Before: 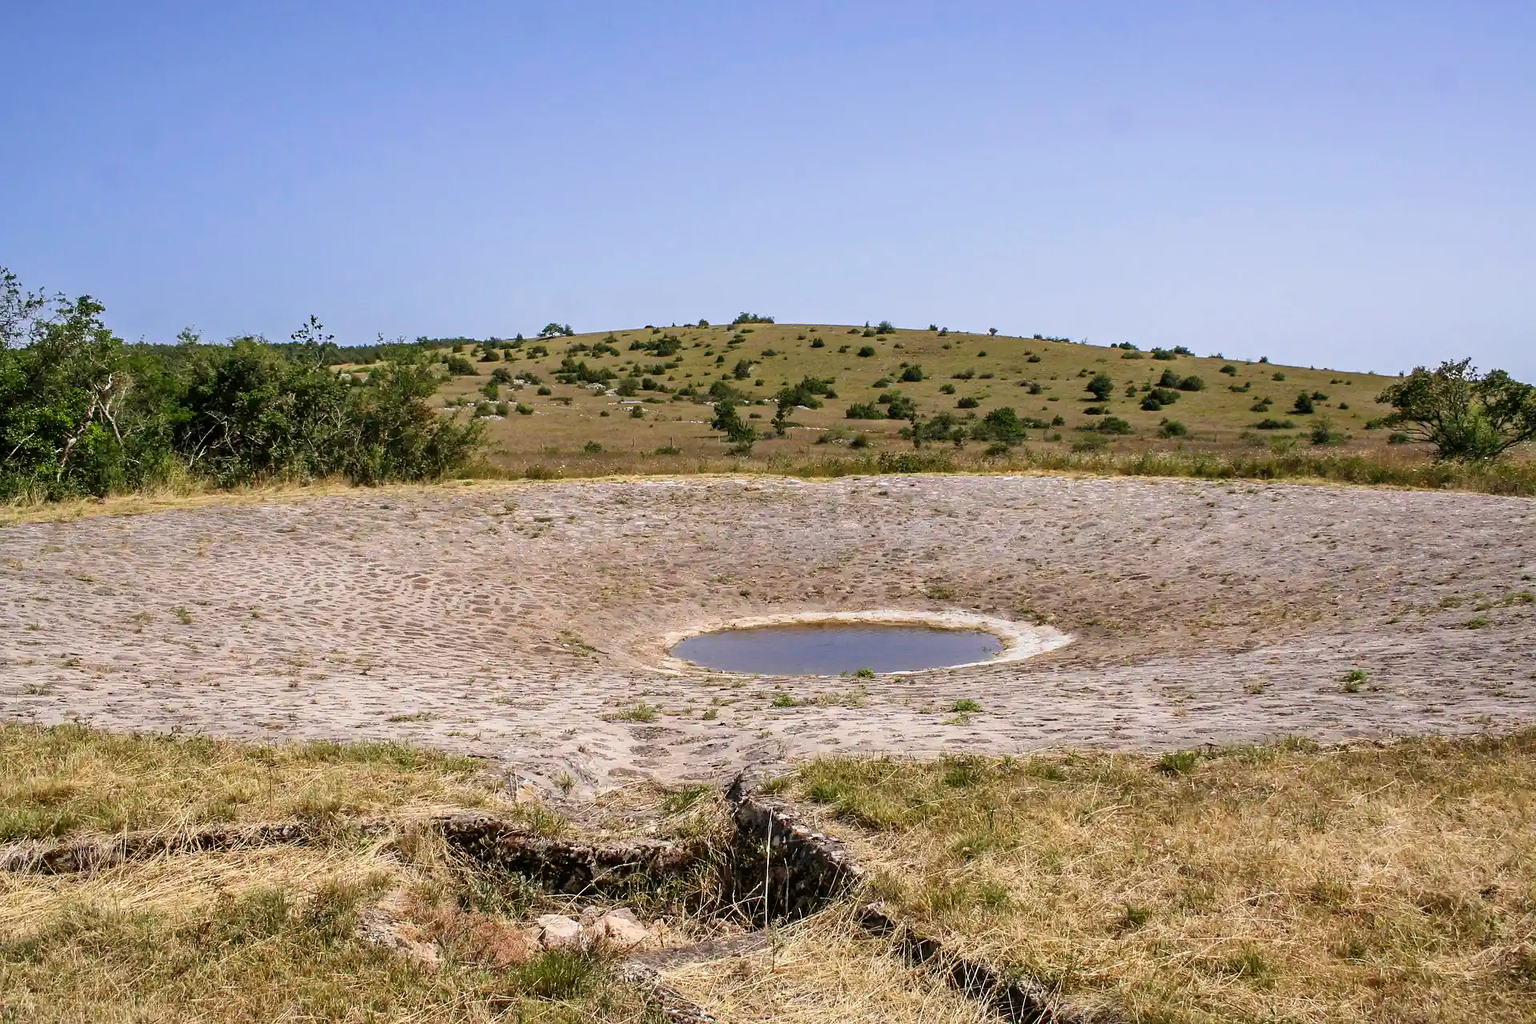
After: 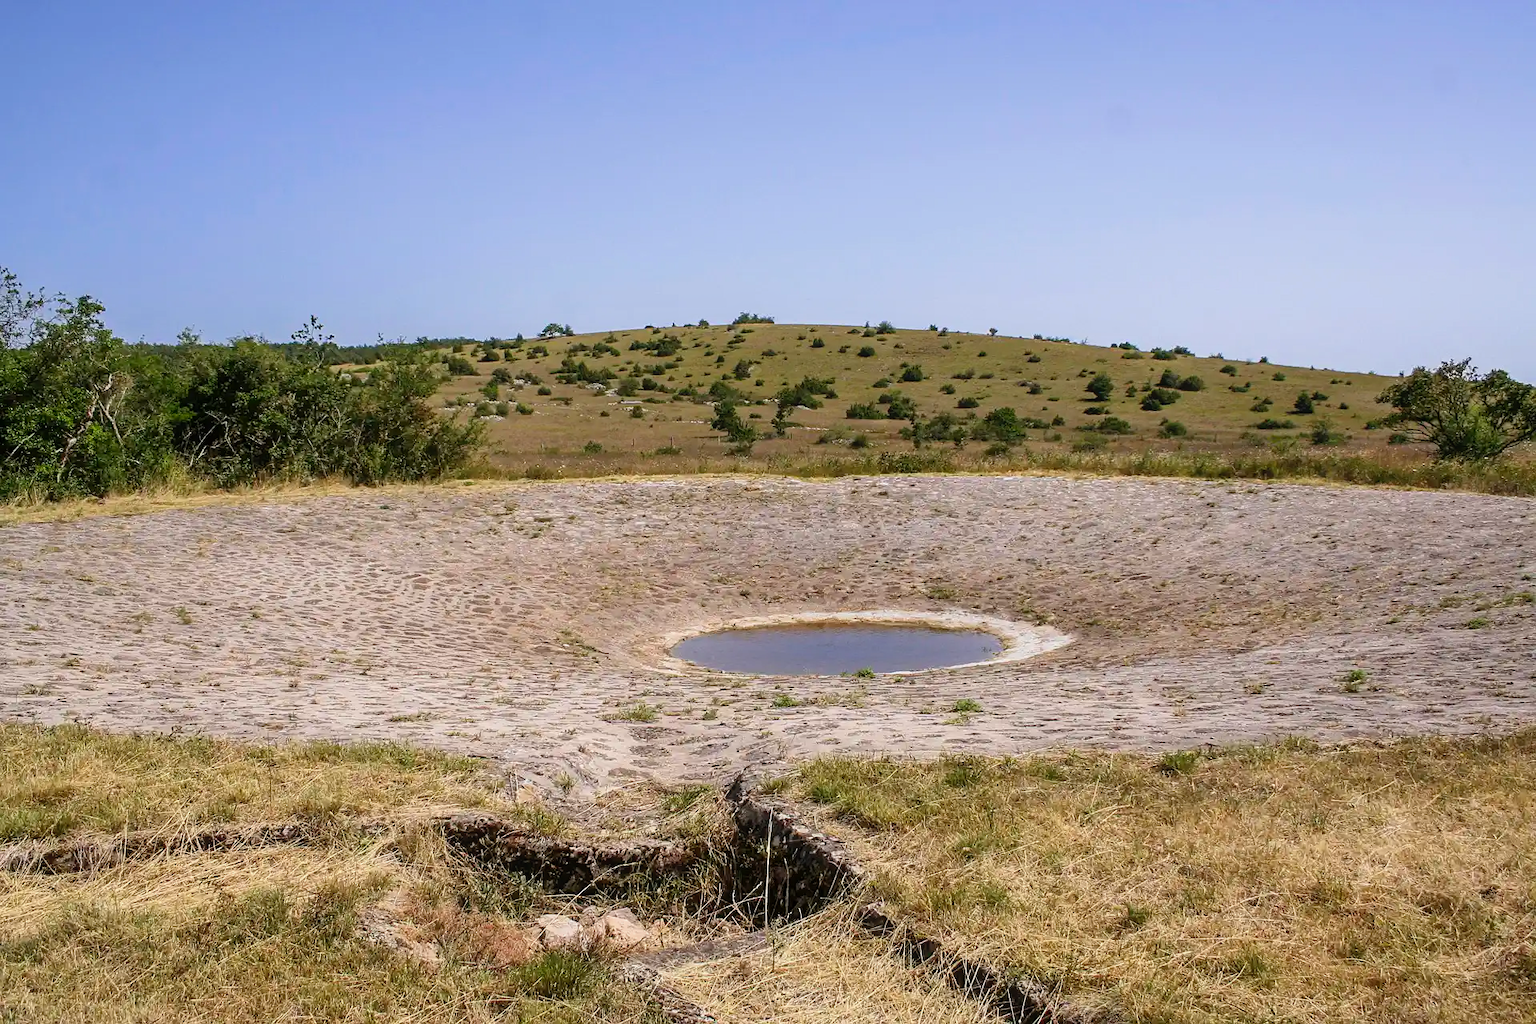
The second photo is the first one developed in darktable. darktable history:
color balance: mode lift, gamma, gain (sRGB), lift [0.97, 1, 1, 1], gamma [1.03, 1, 1, 1]
contrast equalizer: y [[0.5, 0.488, 0.462, 0.461, 0.491, 0.5], [0.5 ×6], [0.5 ×6], [0 ×6], [0 ×6]]
